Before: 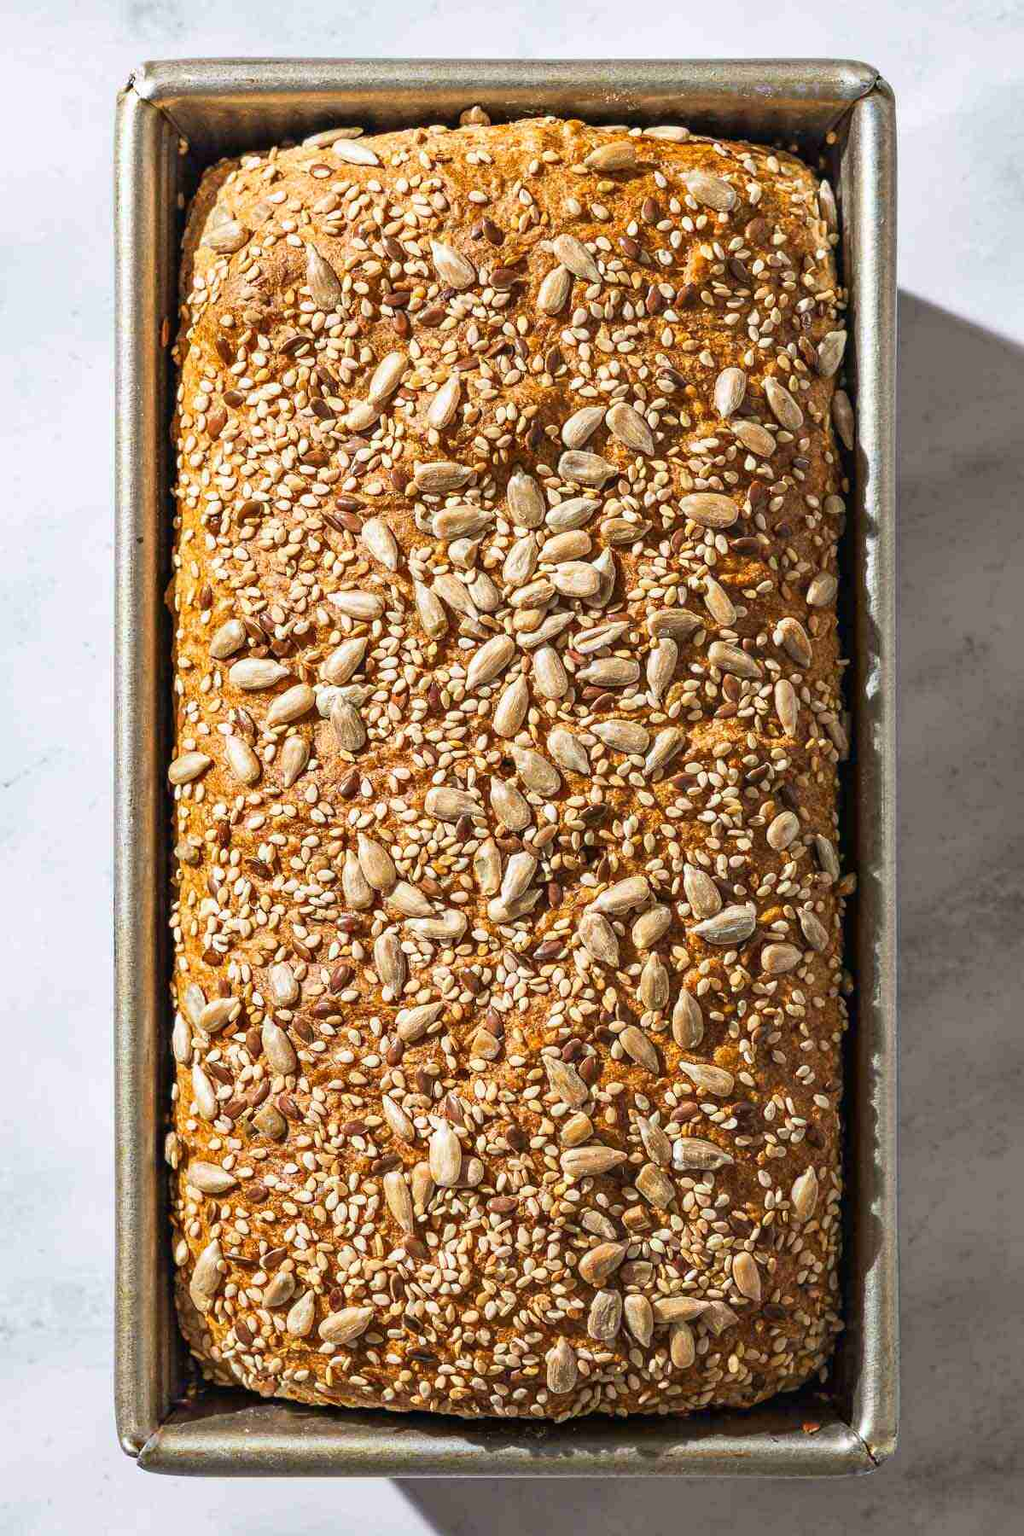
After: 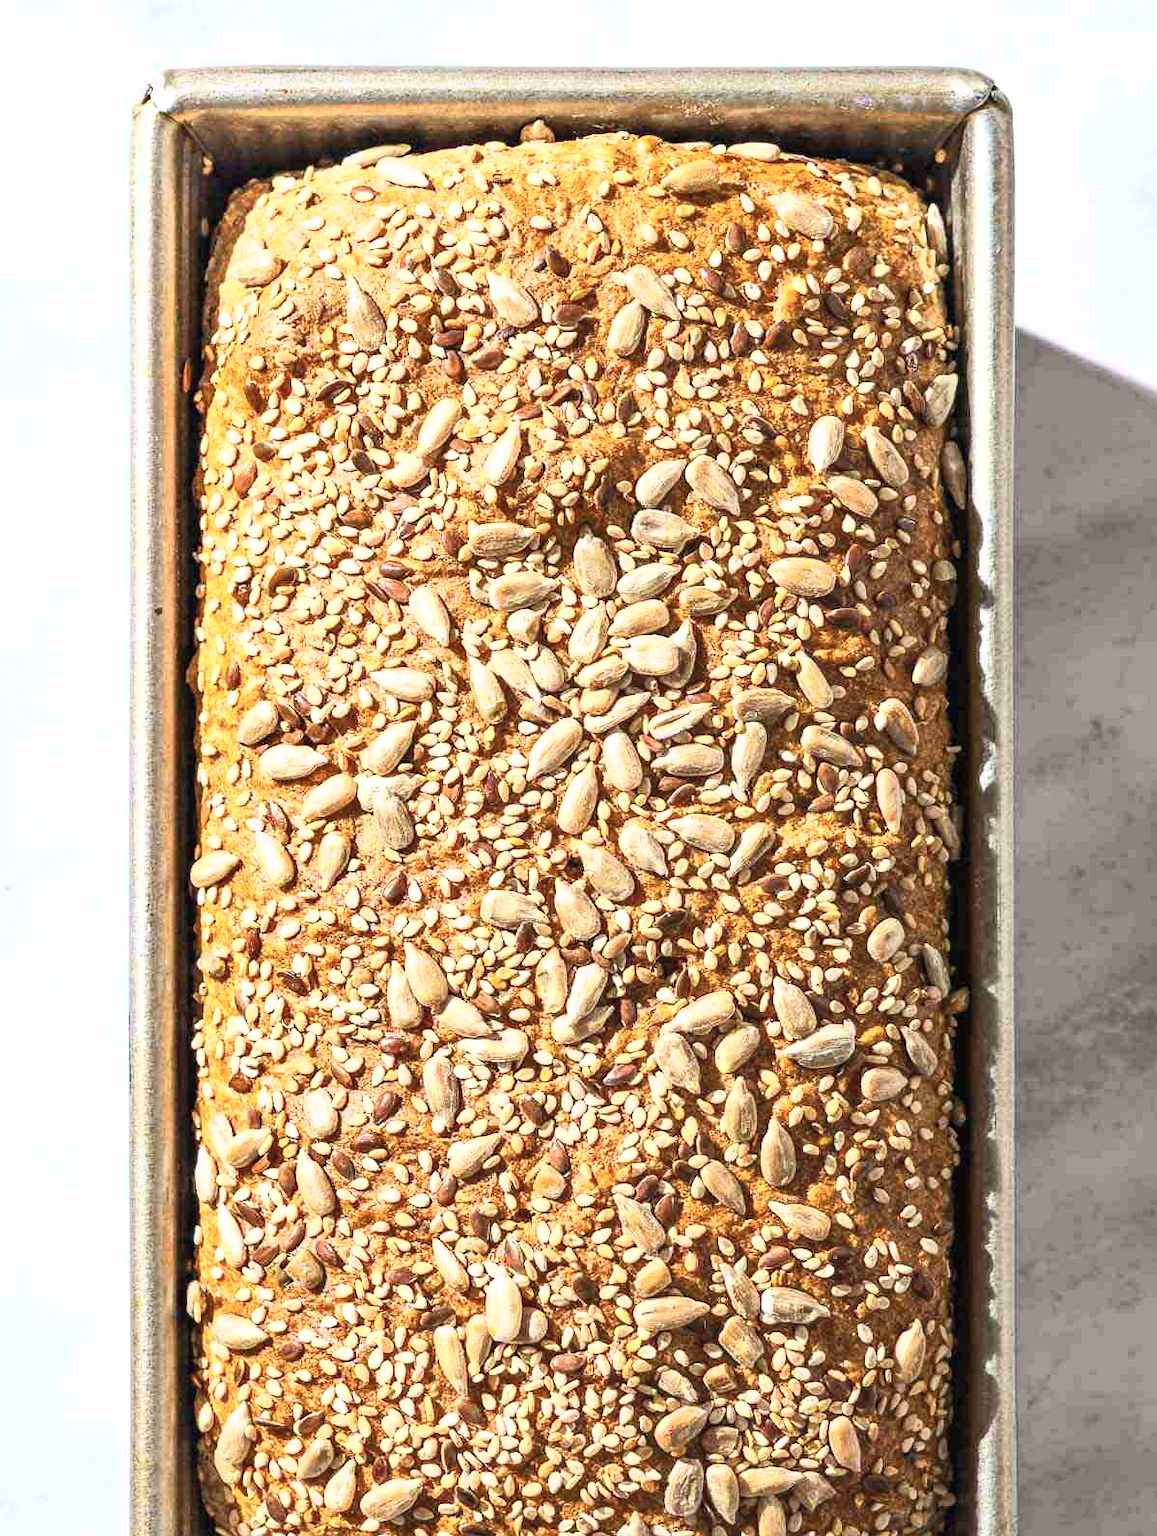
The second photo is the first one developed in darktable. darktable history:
crop and rotate: top 0%, bottom 11.563%
tone curve: curves: ch0 [(0, 0) (0.003, 0.01) (0.011, 0.017) (0.025, 0.035) (0.044, 0.068) (0.069, 0.109) (0.1, 0.144) (0.136, 0.185) (0.177, 0.231) (0.224, 0.279) (0.277, 0.346) (0.335, 0.42) (0.399, 0.5) (0.468, 0.603) (0.543, 0.712) (0.623, 0.808) (0.709, 0.883) (0.801, 0.957) (0.898, 0.993) (1, 1)], color space Lab, independent channels, preserve colors none
